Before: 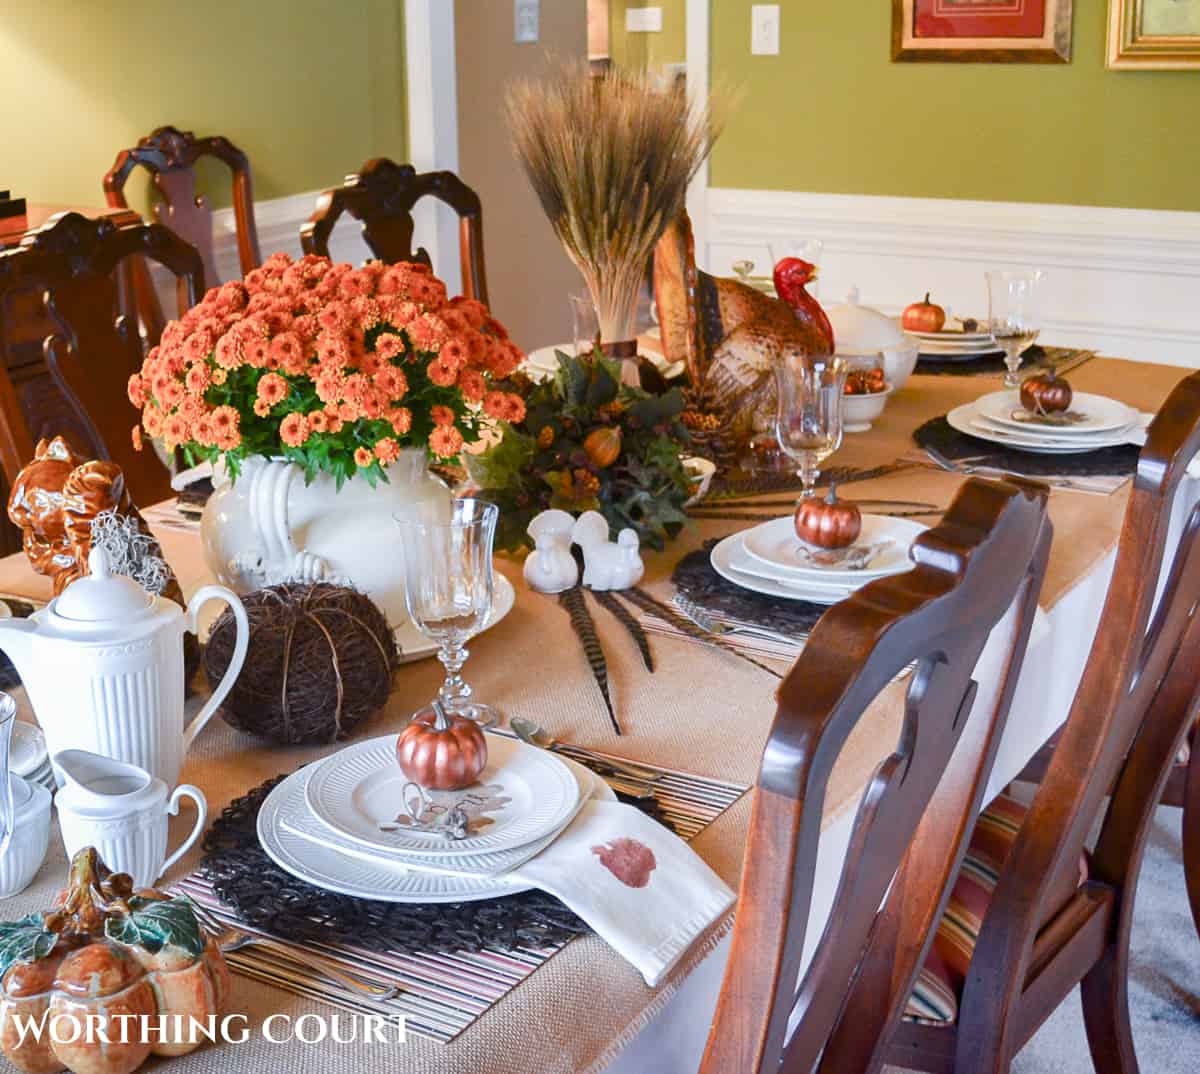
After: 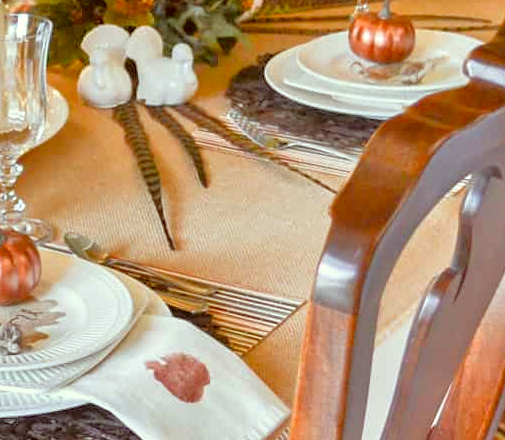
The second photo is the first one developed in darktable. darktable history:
crop: left 37.221%, top 45.169%, right 20.63%, bottom 13.777%
color correction: highlights a* -5.94, highlights b* 9.48, shadows a* 10.12, shadows b* 23.94
tone equalizer: -7 EV 0.15 EV, -6 EV 0.6 EV, -5 EV 1.15 EV, -4 EV 1.33 EV, -3 EV 1.15 EV, -2 EV 0.6 EV, -1 EV 0.15 EV, mask exposure compensation -0.5 EV
